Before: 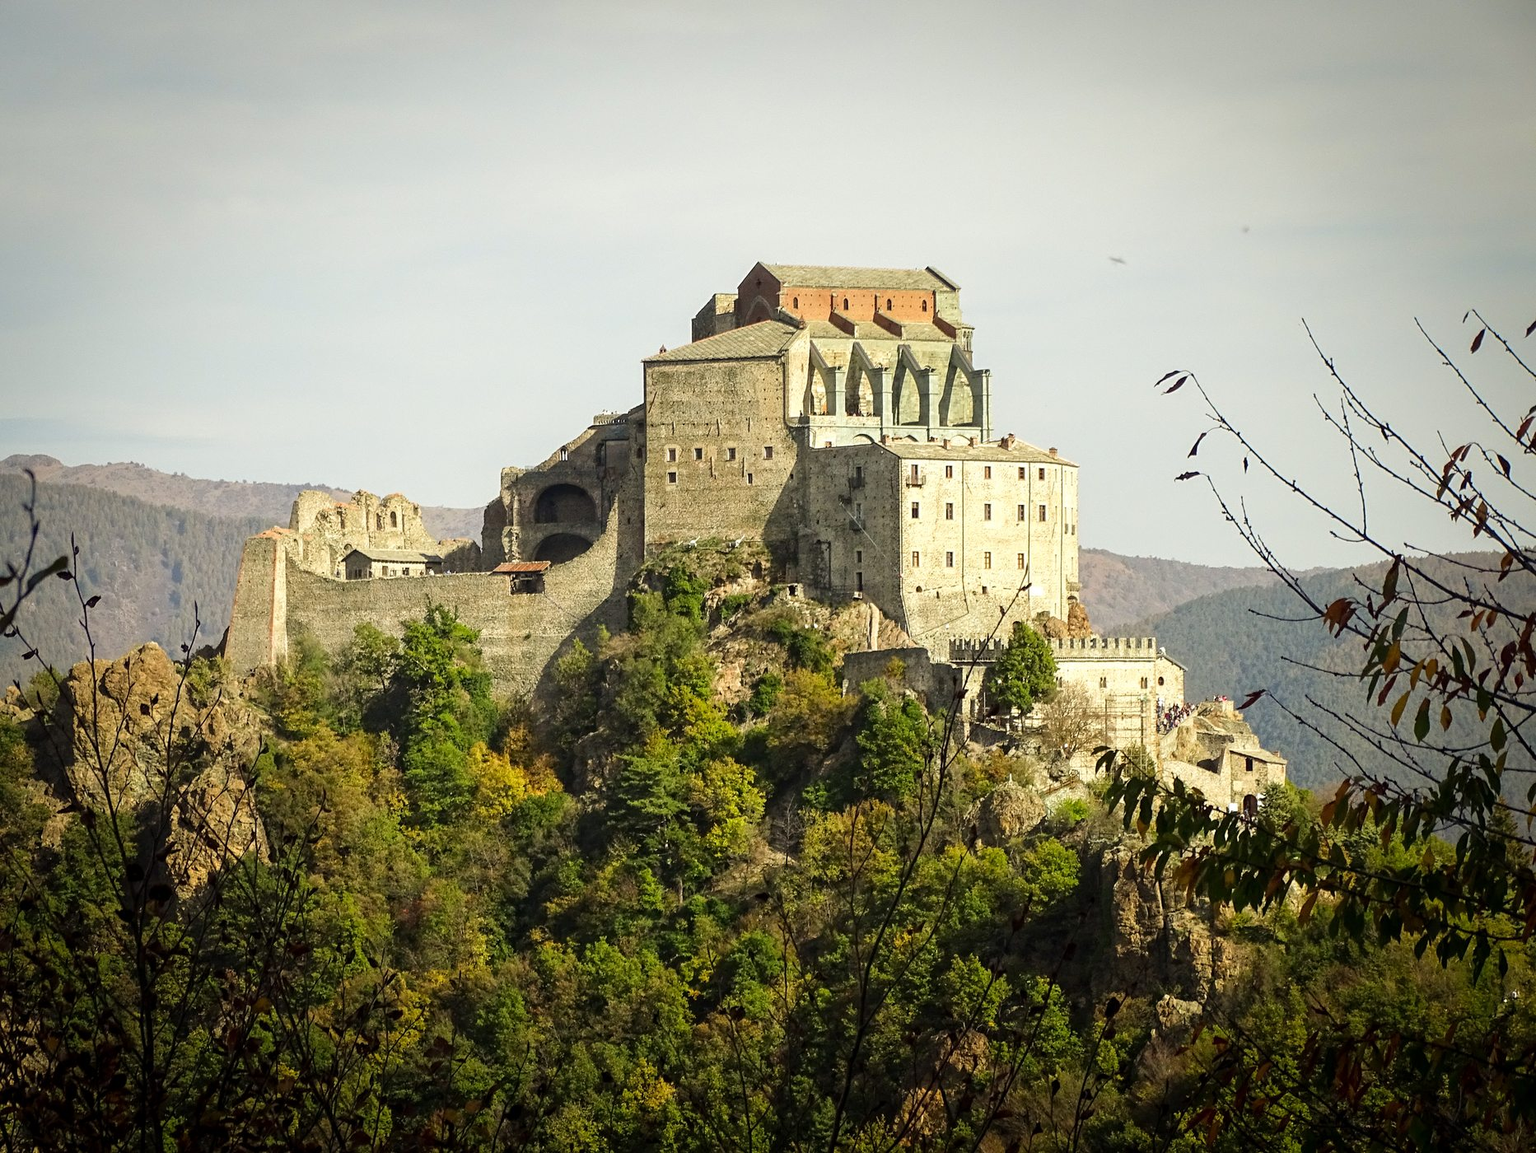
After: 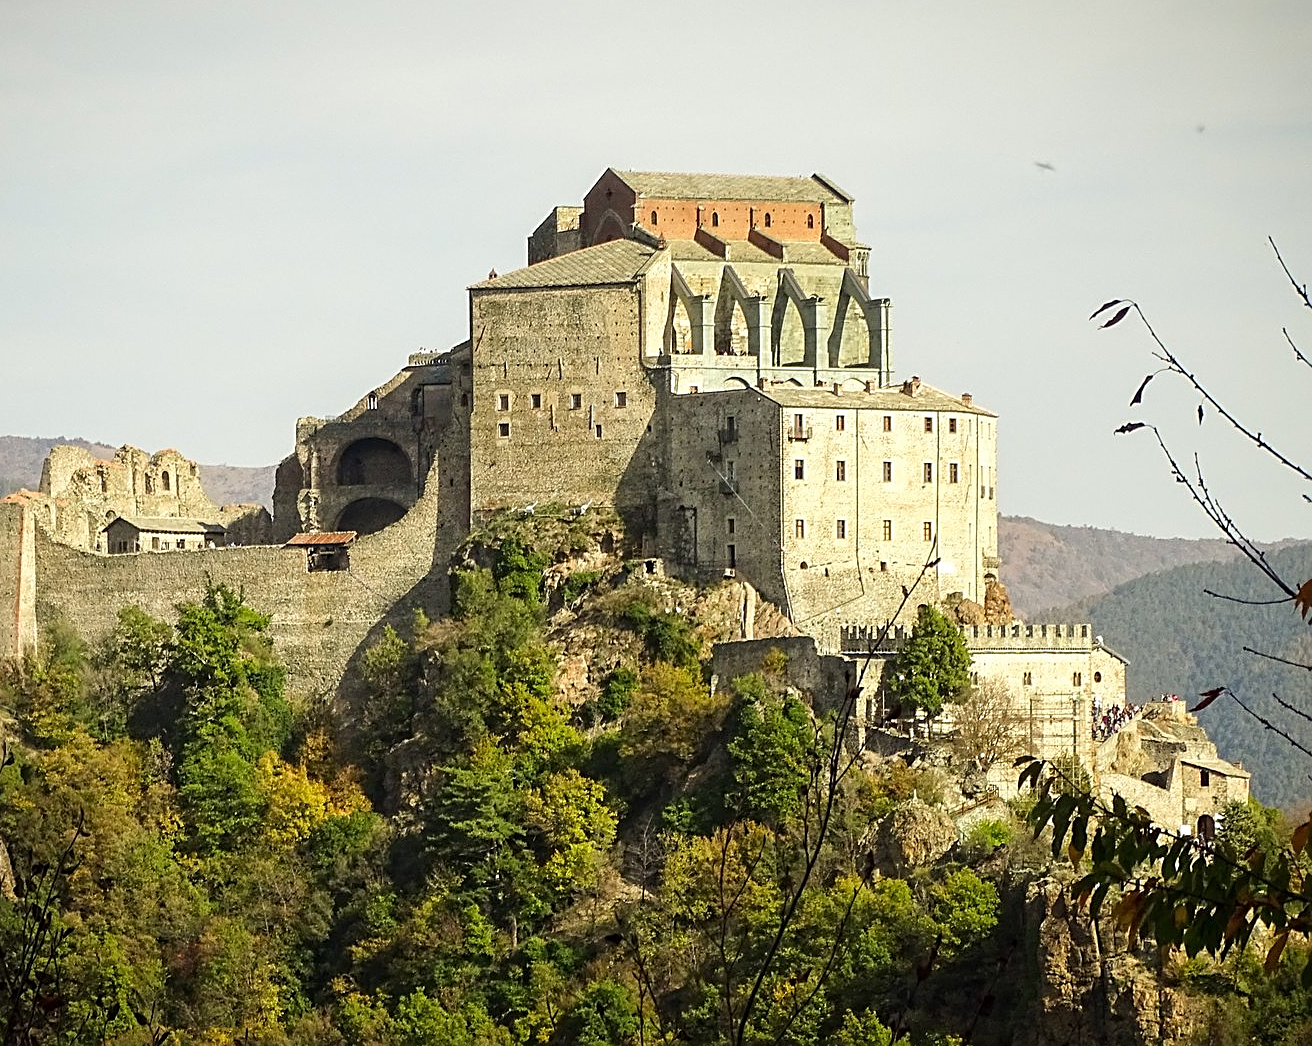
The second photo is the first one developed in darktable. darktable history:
crop and rotate: left 16.735%, top 10.741%, right 12.898%, bottom 14.506%
sharpen: on, module defaults
